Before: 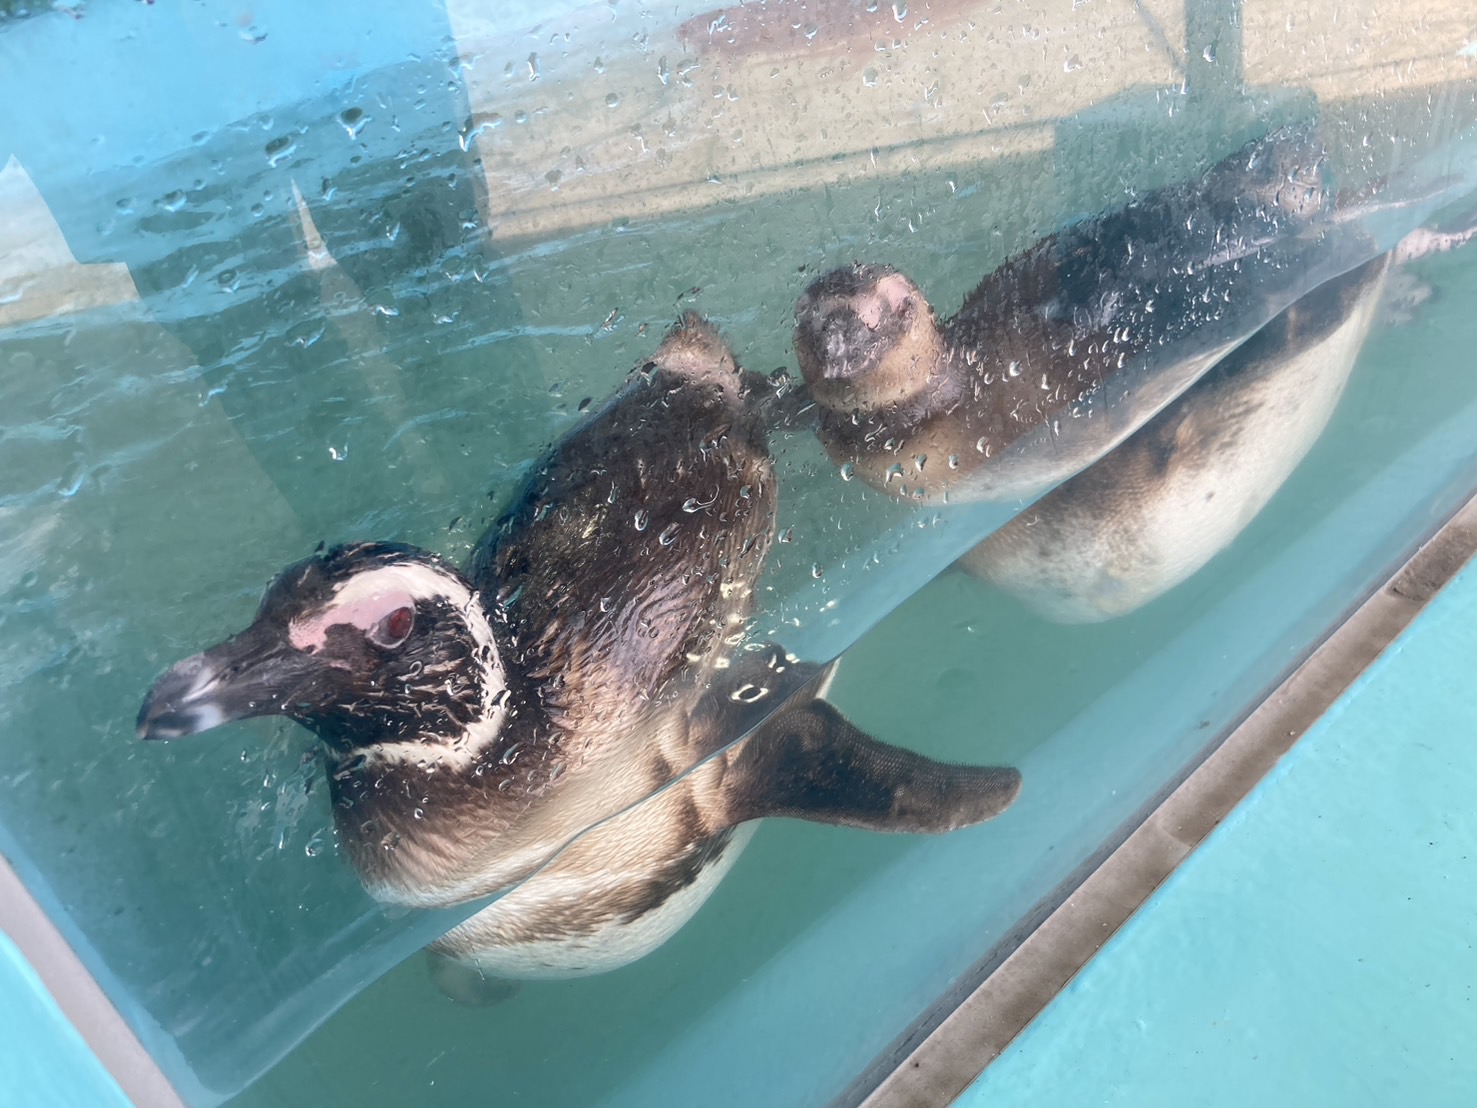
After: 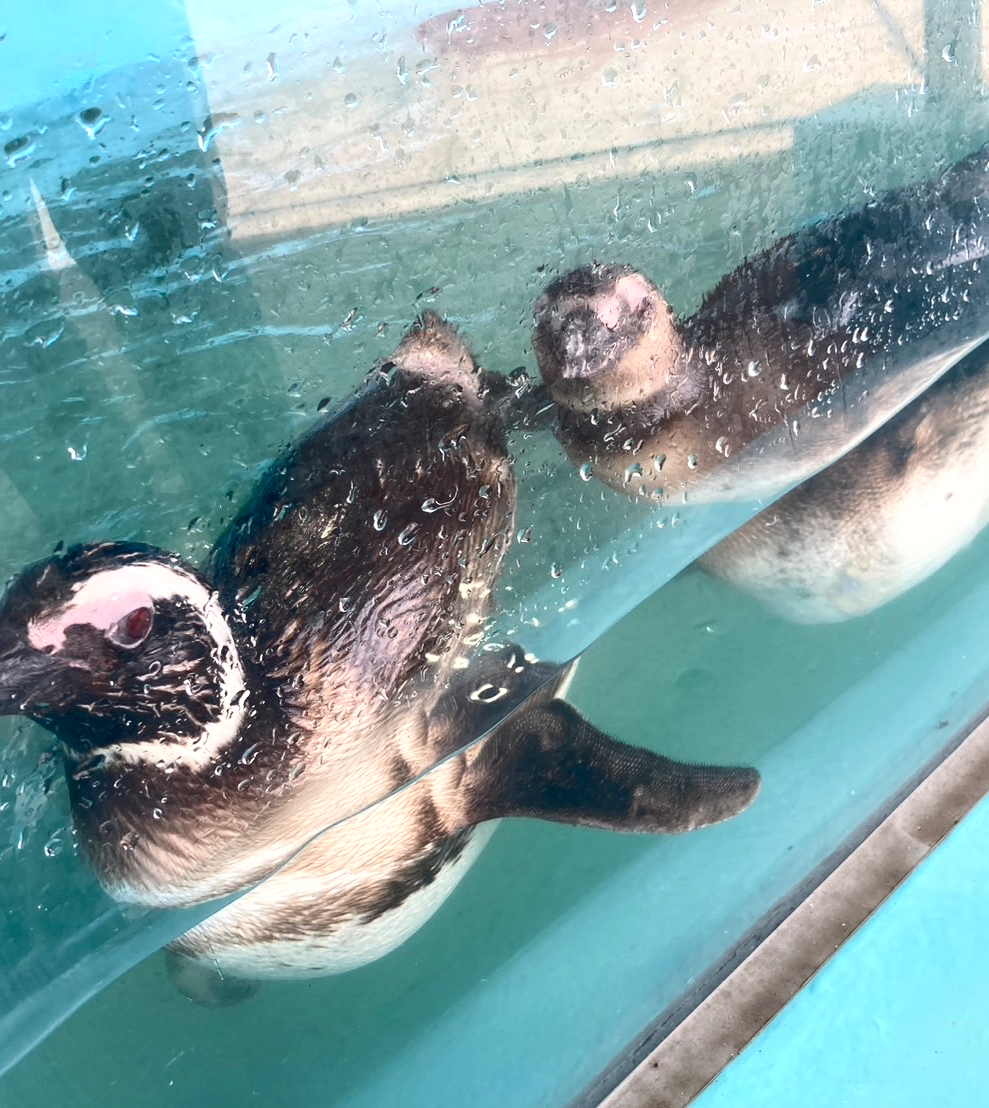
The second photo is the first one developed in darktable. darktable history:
local contrast: highlights 107%, shadows 101%, detail 119%, midtone range 0.2
shadows and highlights: shadows 43.12, highlights 8.09
crop and rotate: left 17.707%, right 15.33%
tone curve: curves: ch0 [(0, 0) (0.003, 0.047) (0.011, 0.047) (0.025, 0.049) (0.044, 0.051) (0.069, 0.055) (0.1, 0.066) (0.136, 0.089) (0.177, 0.12) (0.224, 0.155) (0.277, 0.205) (0.335, 0.281) (0.399, 0.37) (0.468, 0.47) (0.543, 0.574) (0.623, 0.687) (0.709, 0.801) (0.801, 0.89) (0.898, 0.963) (1, 1)], color space Lab, independent channels, preserve colors none
